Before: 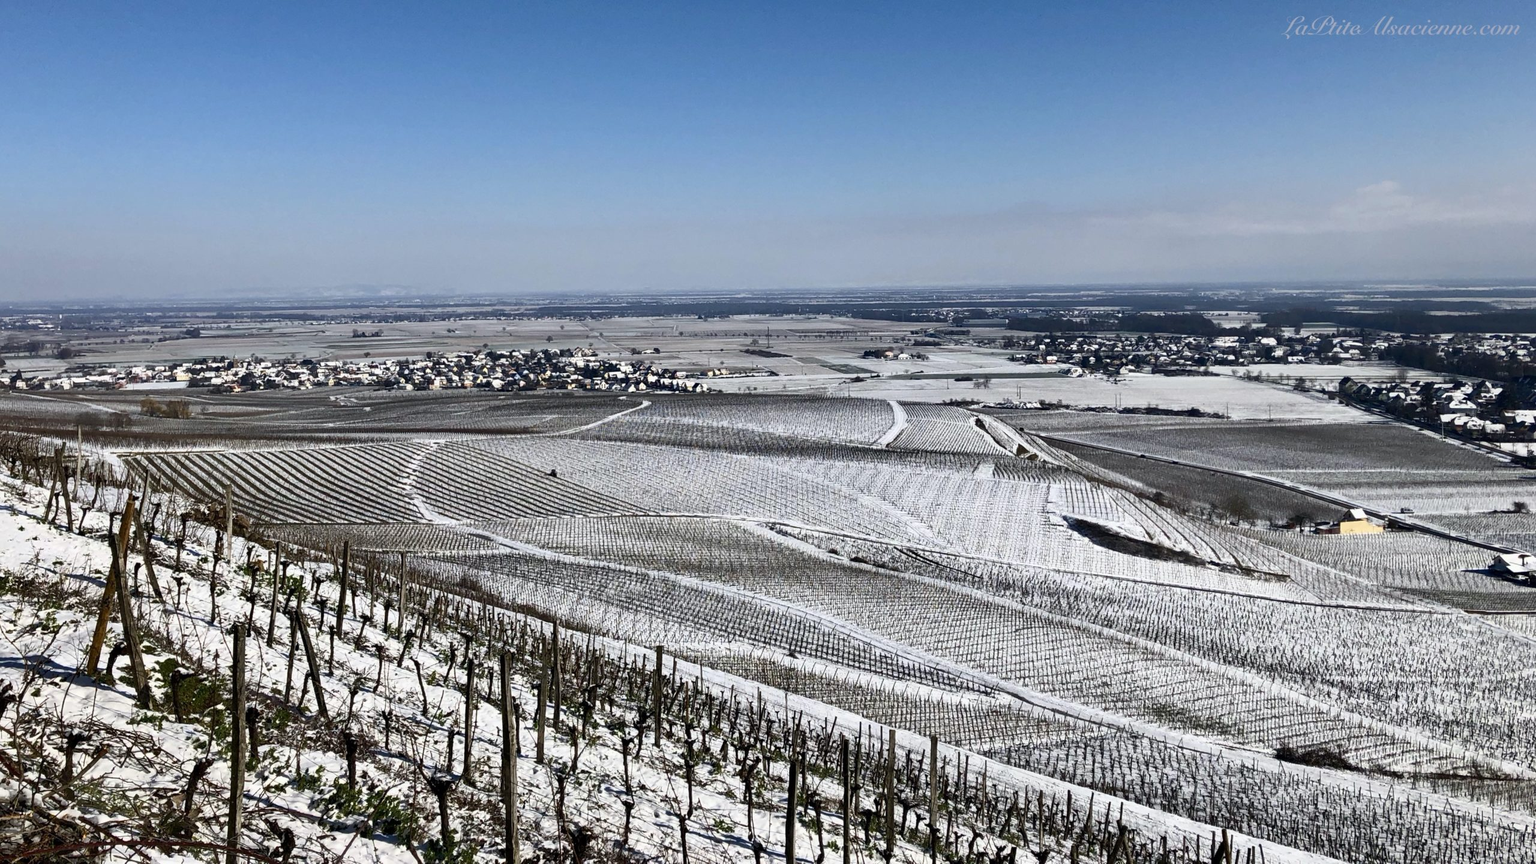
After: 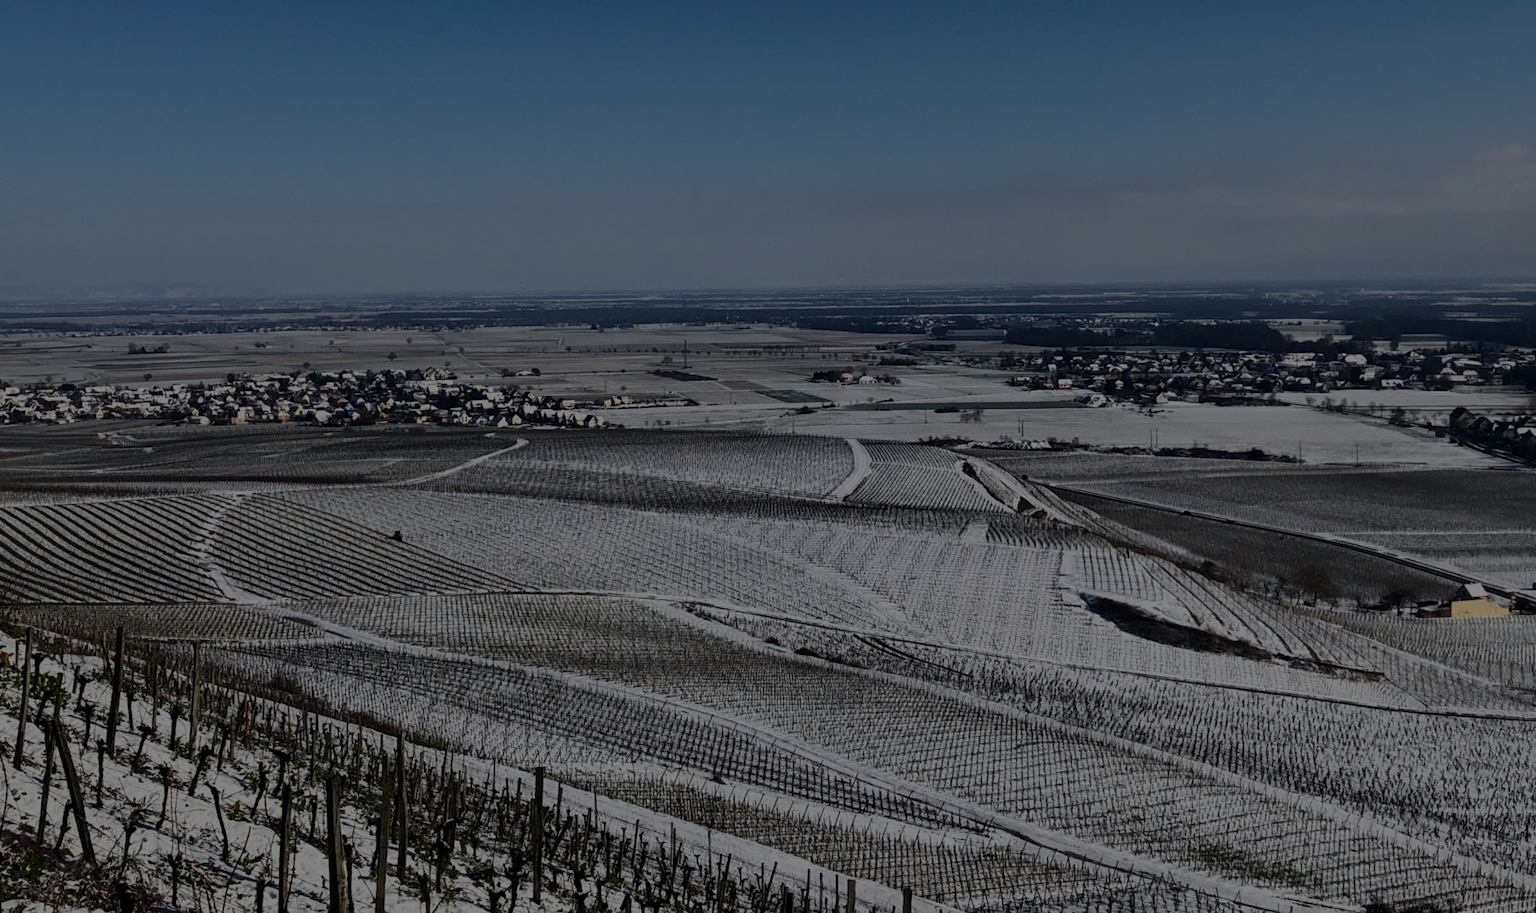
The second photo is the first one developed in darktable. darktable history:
exposure: exposure -2.031 EV, compensate highlight preservation false
crop: left 16.733%, top 8.487%, right 8.586%, bottom 12.582%
